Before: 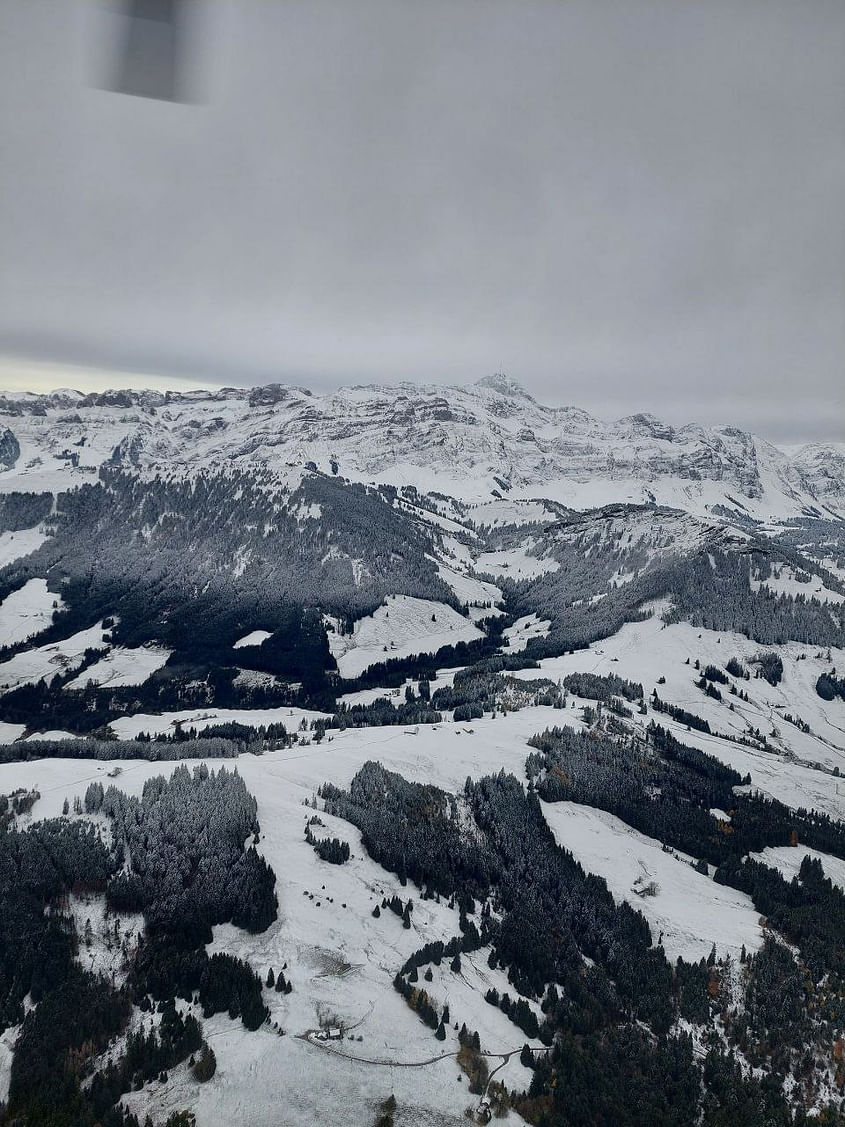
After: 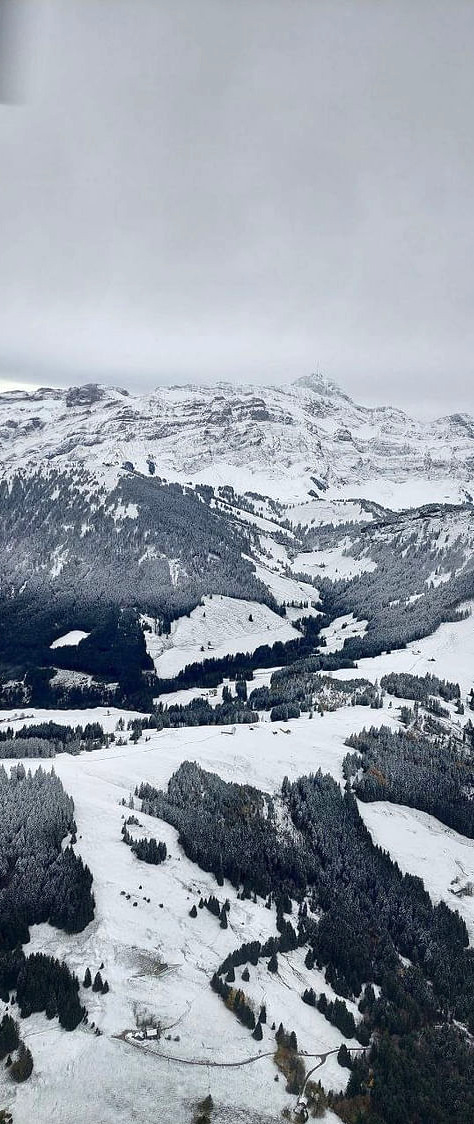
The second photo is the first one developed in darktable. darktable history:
crop: left 21.674%, right 22.086%
tone equalizer: -7 EV 0.18 EV, -6 EV 0.12 EV, -5 EV 0.08 EV, -4 EV 0.04 EV, -2 EV -0.02 EV, -1 EV -0.04 EV, +0 EV -0.06 EV, luminance estimator HSV value / RGB max
exposure: exposure 0.6 EV, compensate highlight preservation false
